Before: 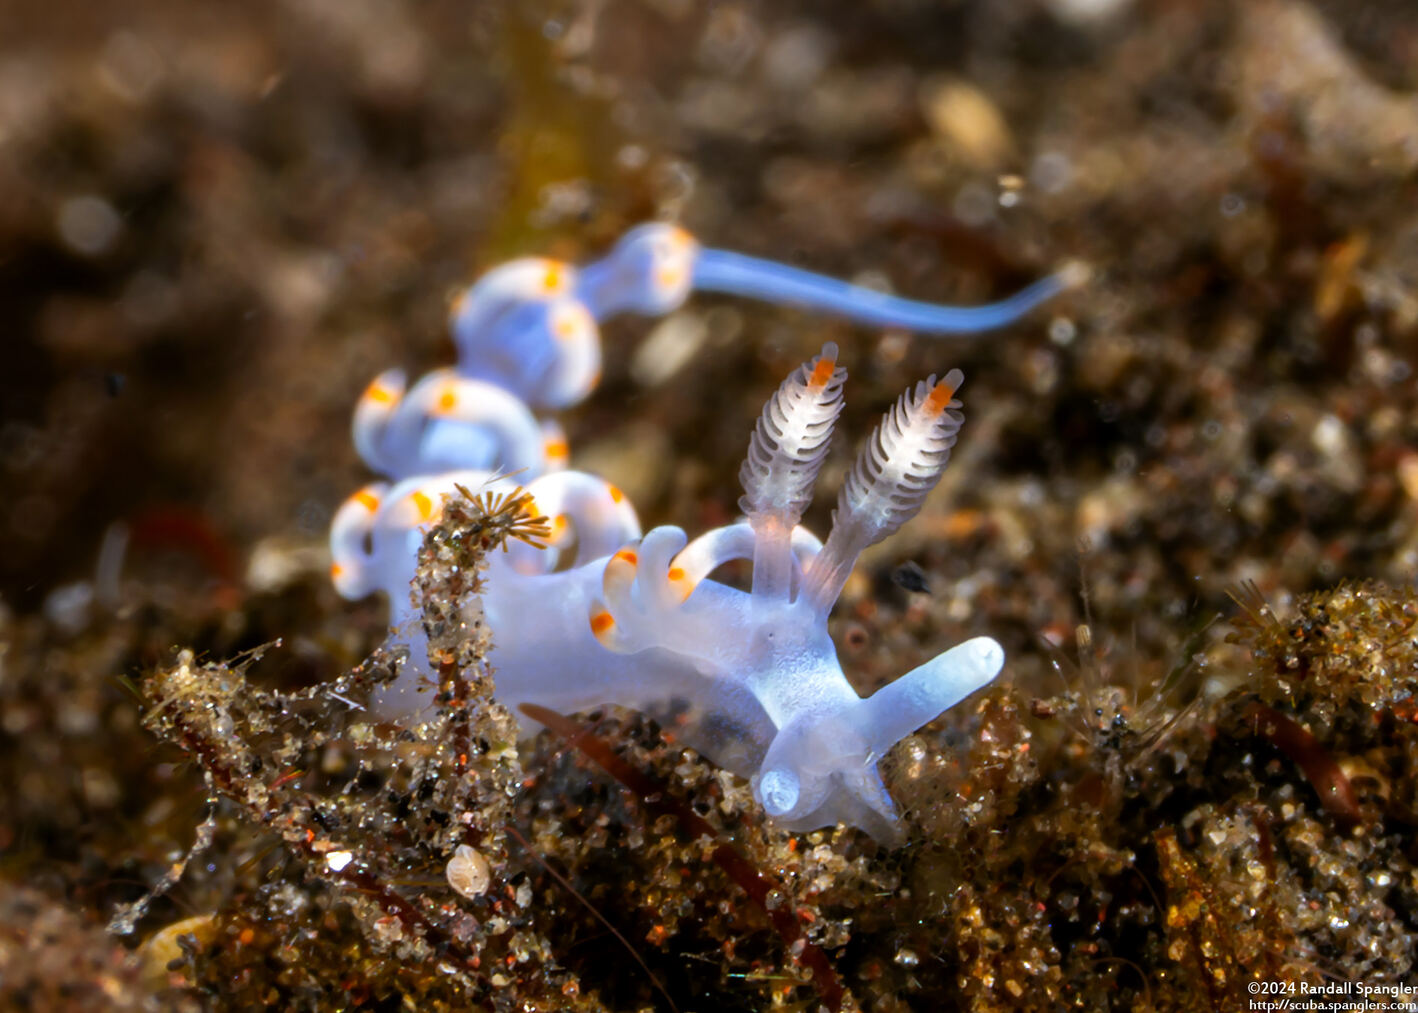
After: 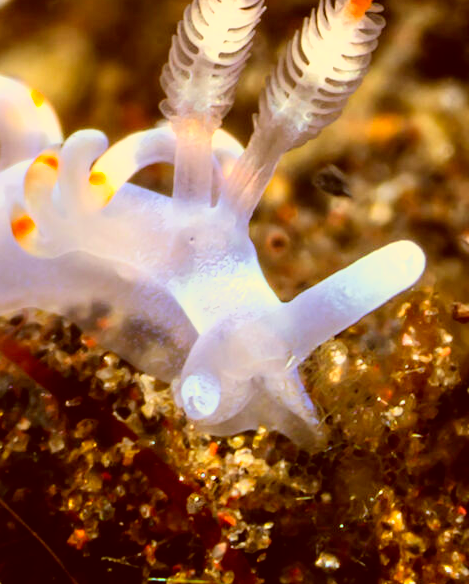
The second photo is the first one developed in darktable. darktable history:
crop: left 40.878%, top 39.176%, right 25.993%, bottom 3.081%
color correction: highlights a* 1.12, highlights b* 24.26, shadows a* 15.58, shadows b* 24.26
tone curve: curves: ch0 [(0, 0) (0.55, 0.716) (0.841, 0.969)]
